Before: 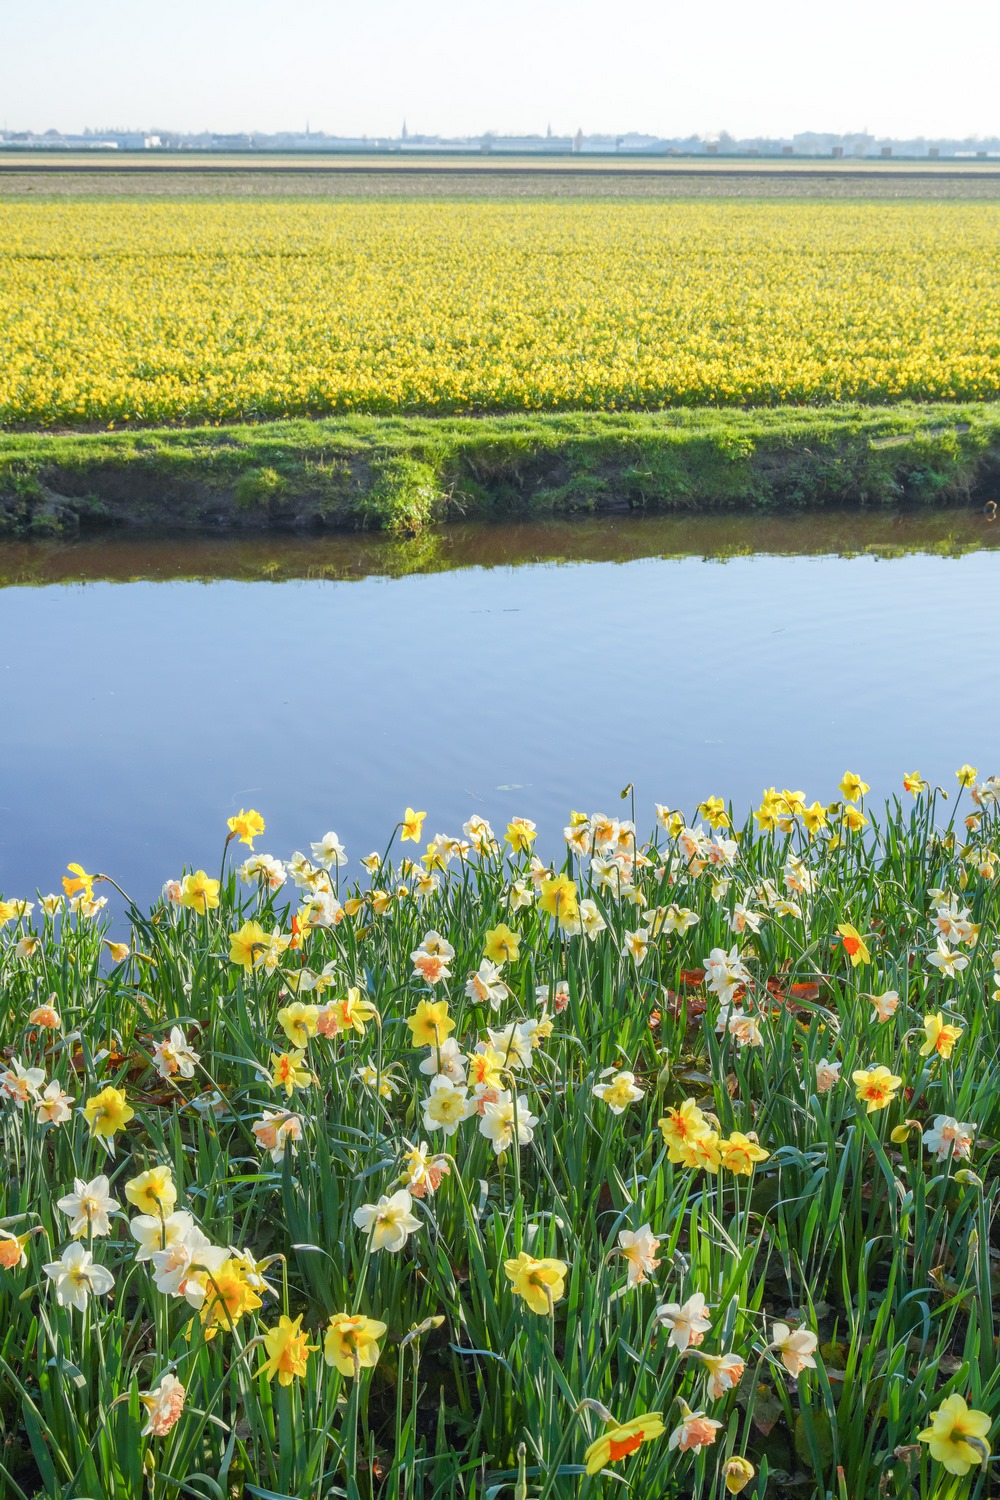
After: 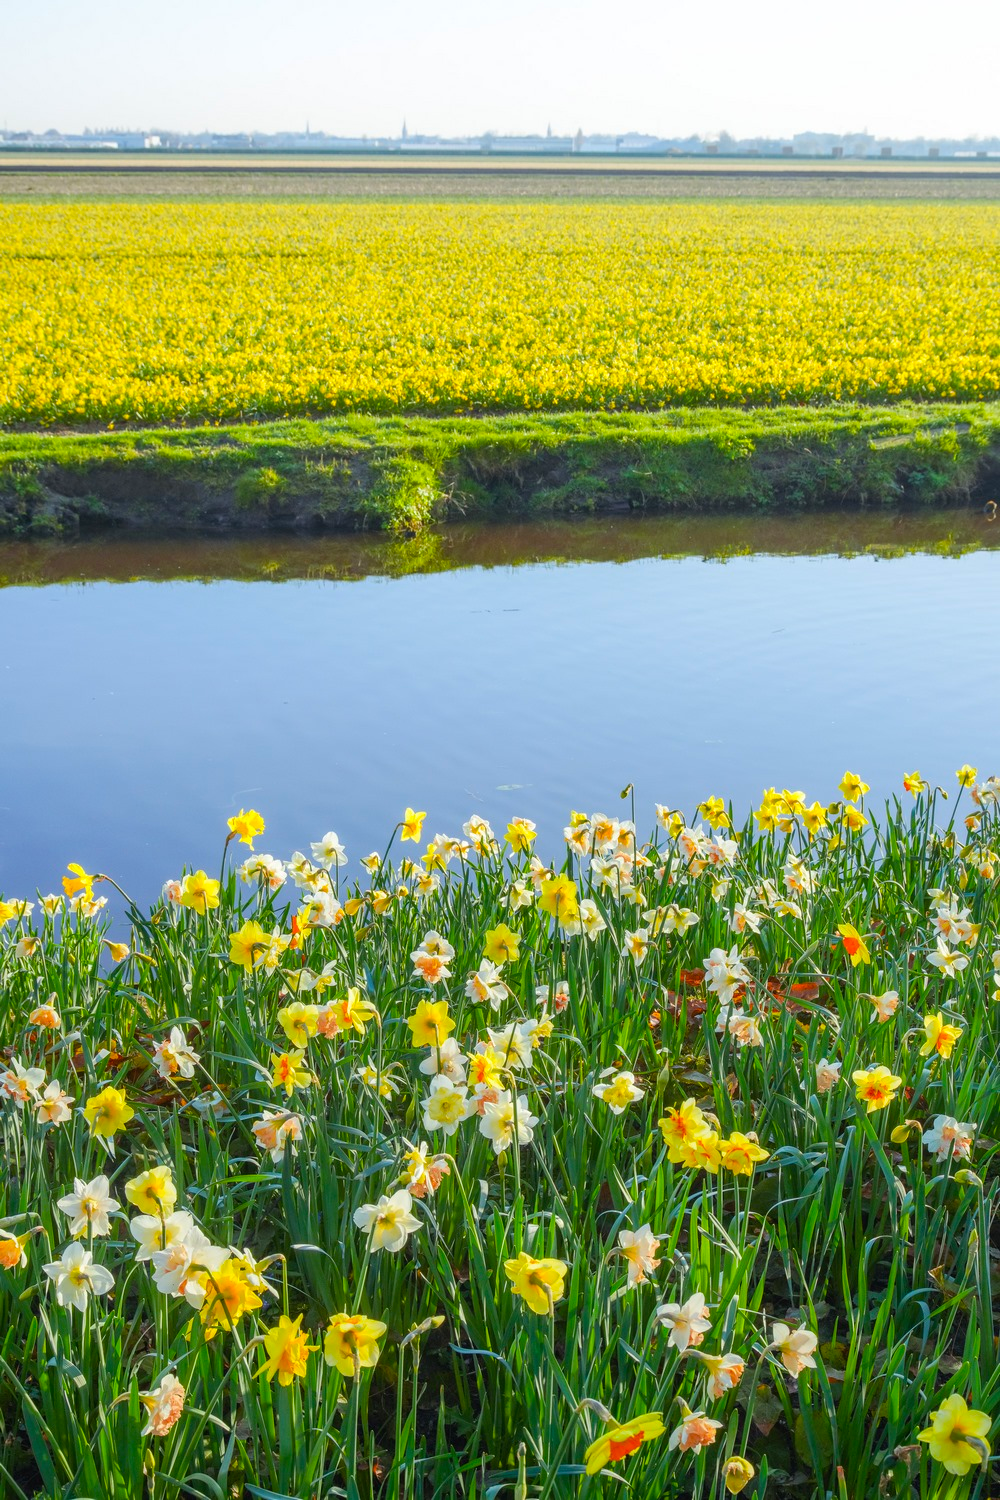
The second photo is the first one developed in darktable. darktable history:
white balance: emerald 1
color balance: output saturation 120%
